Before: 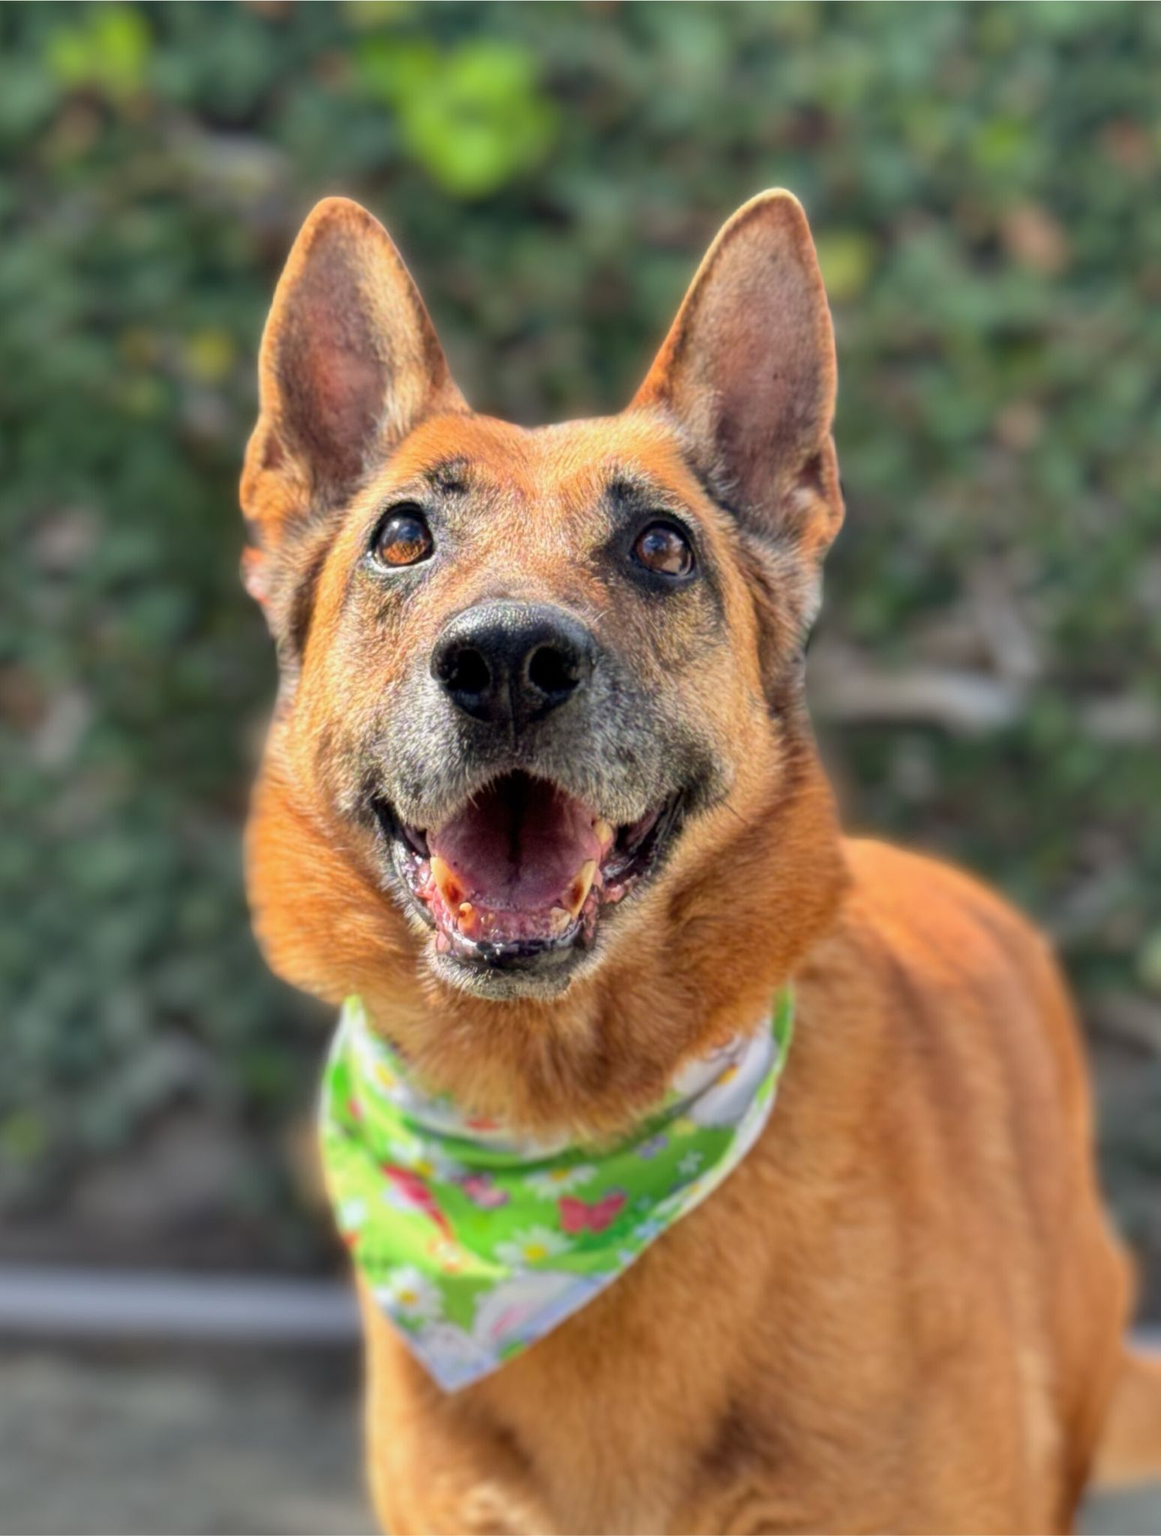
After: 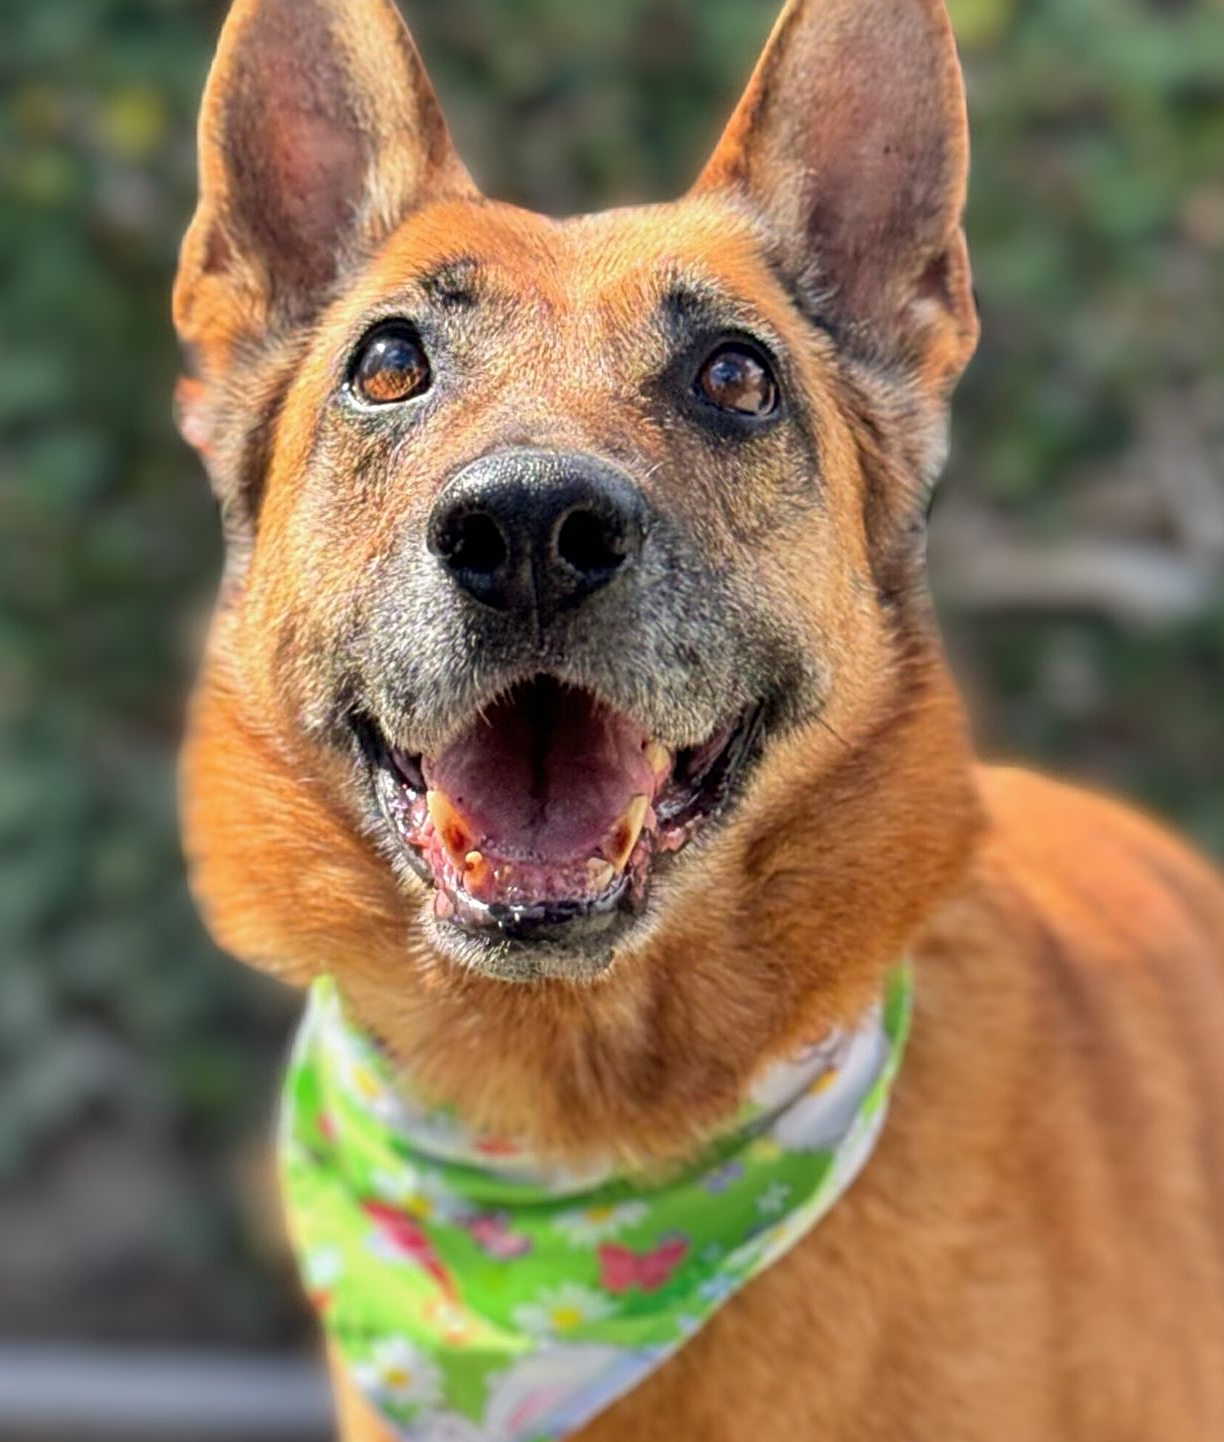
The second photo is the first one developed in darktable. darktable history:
crop: left 9.501%, top 17.2%, right 11.262%, bottom 12.38%
sharpen: radius 2.533, amount 0.616
